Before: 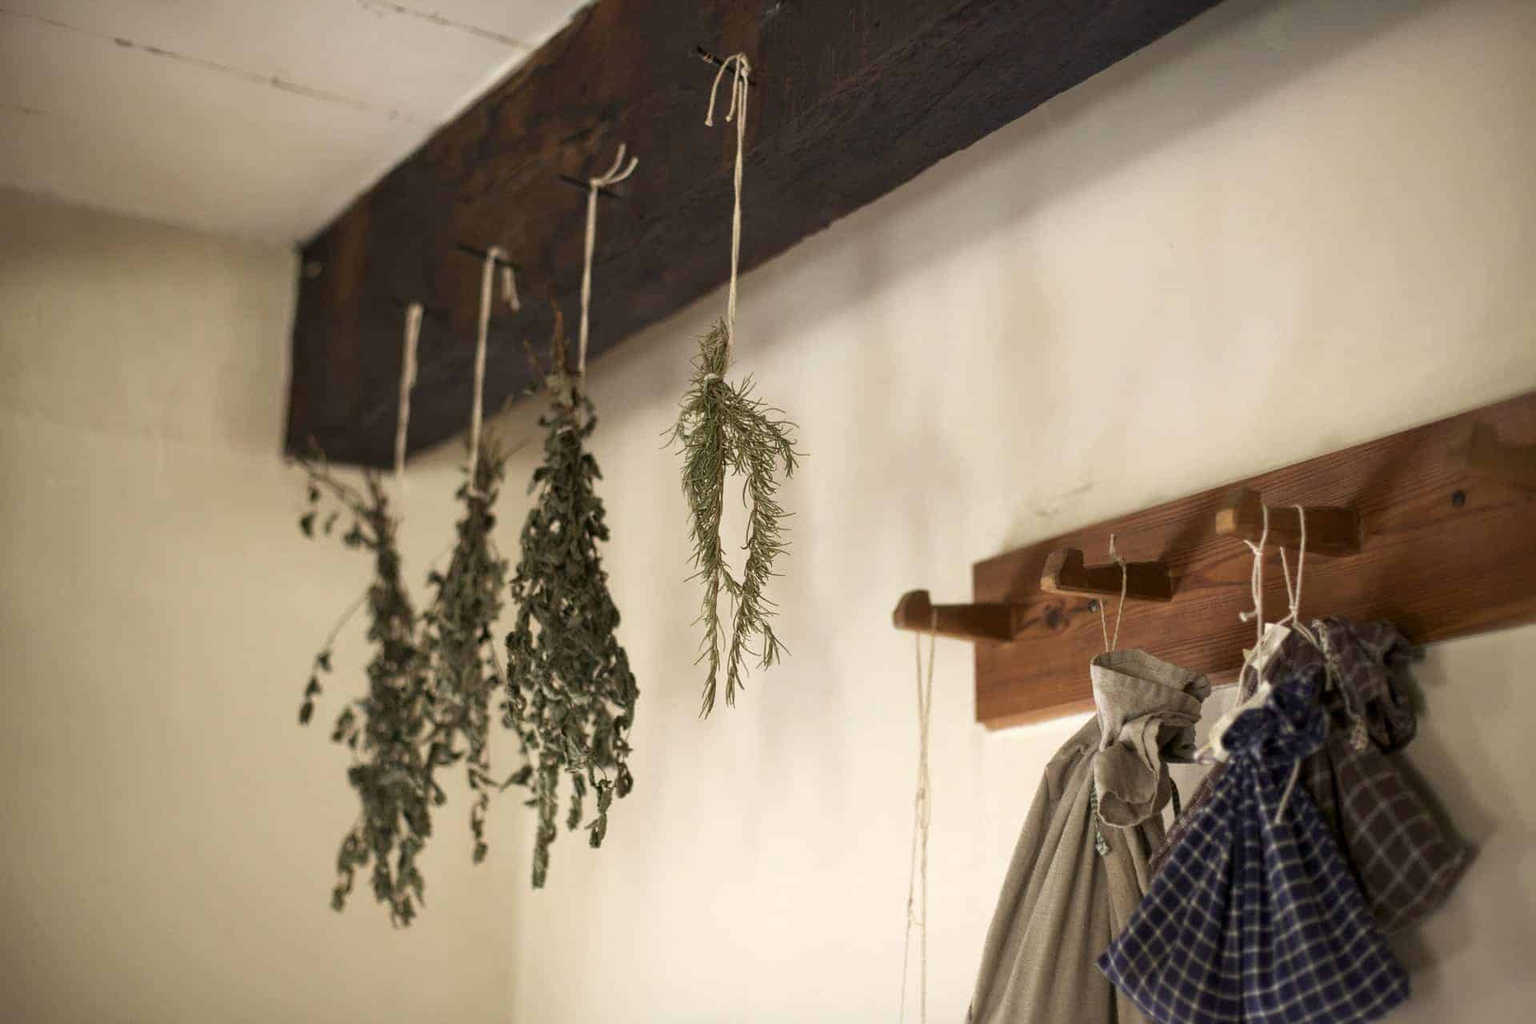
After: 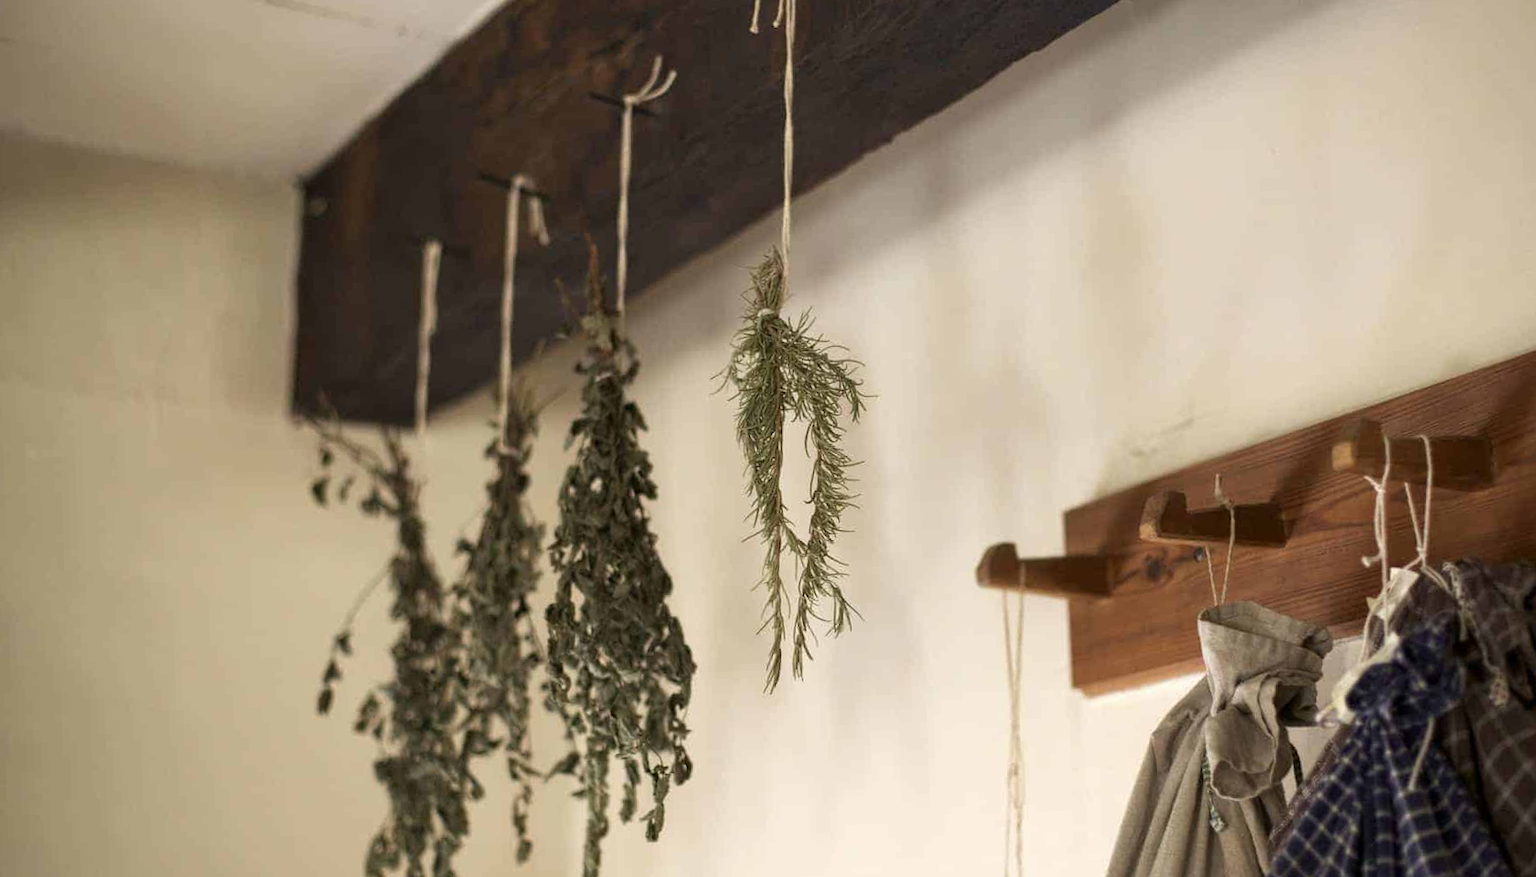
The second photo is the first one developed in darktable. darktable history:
rotate and perspective: rotation -1.77°, lens shift (horizontal) 0.004, automatic cropping off
crop and rotate: left 2.425%, top 11.305%, right 9.6%, bottom 15.08%
